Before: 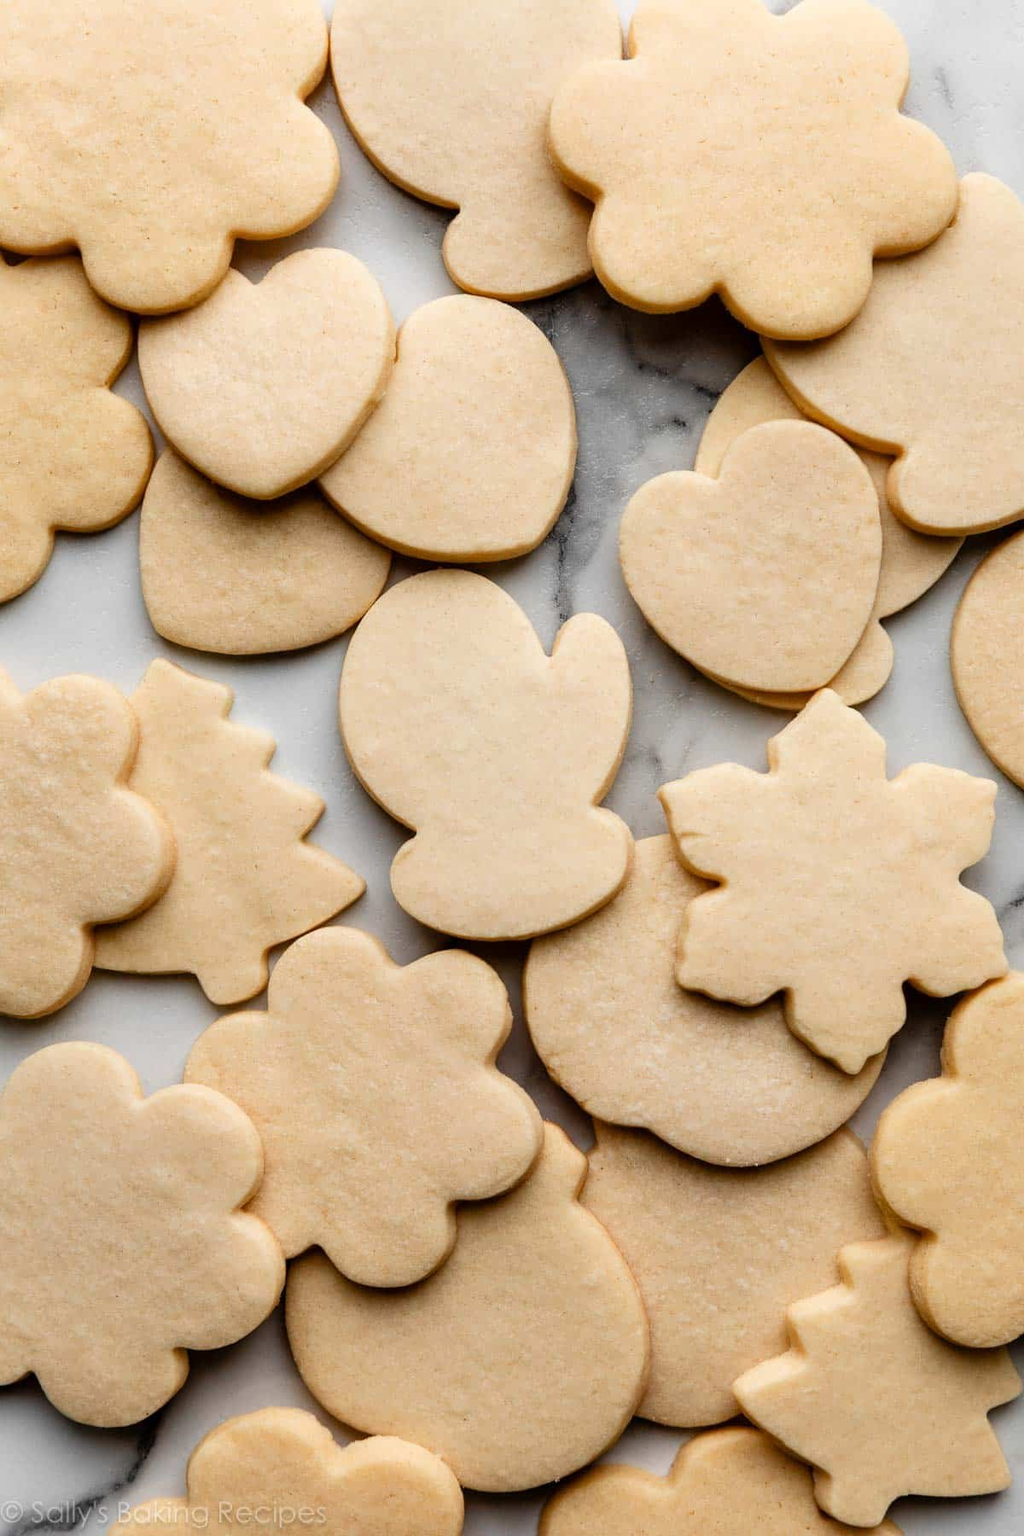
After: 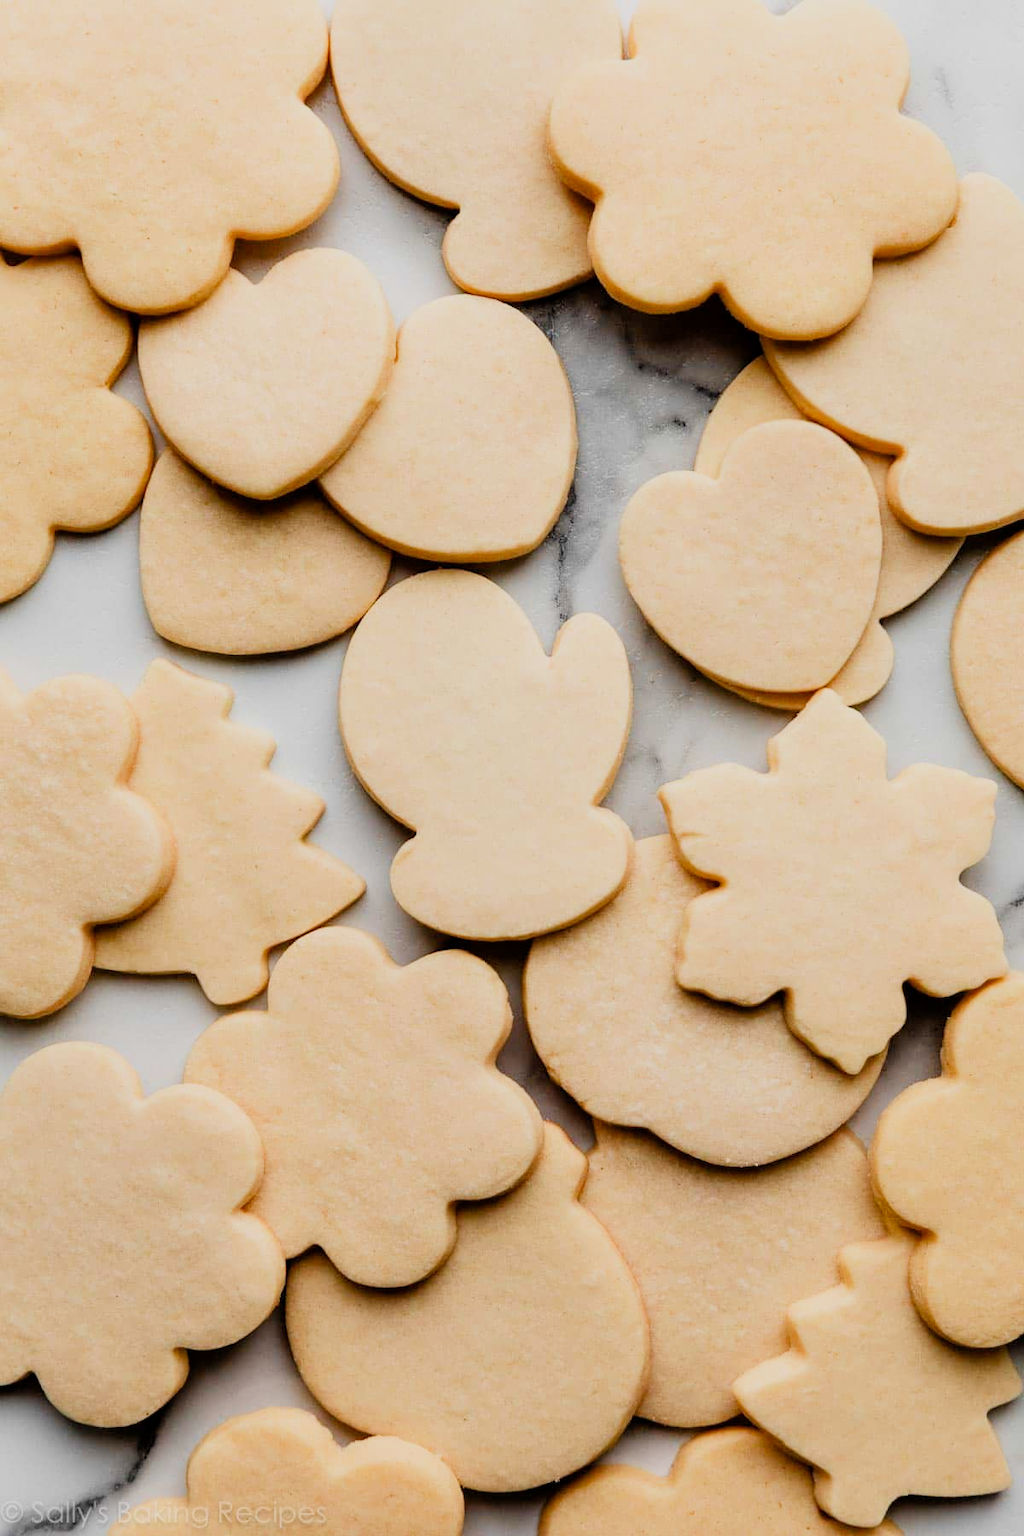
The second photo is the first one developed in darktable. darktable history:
exposure: black level correction 0, exposure 0.5 EV, compensate highlight preservation false
contrast brightness saturation: saturation 0.124
filmic rgb: black relative exposure -16 EV, white relative exposure 6.87 EV, threshold 2.99 EV, hardness 4.7, enable highlight reconstruction true
